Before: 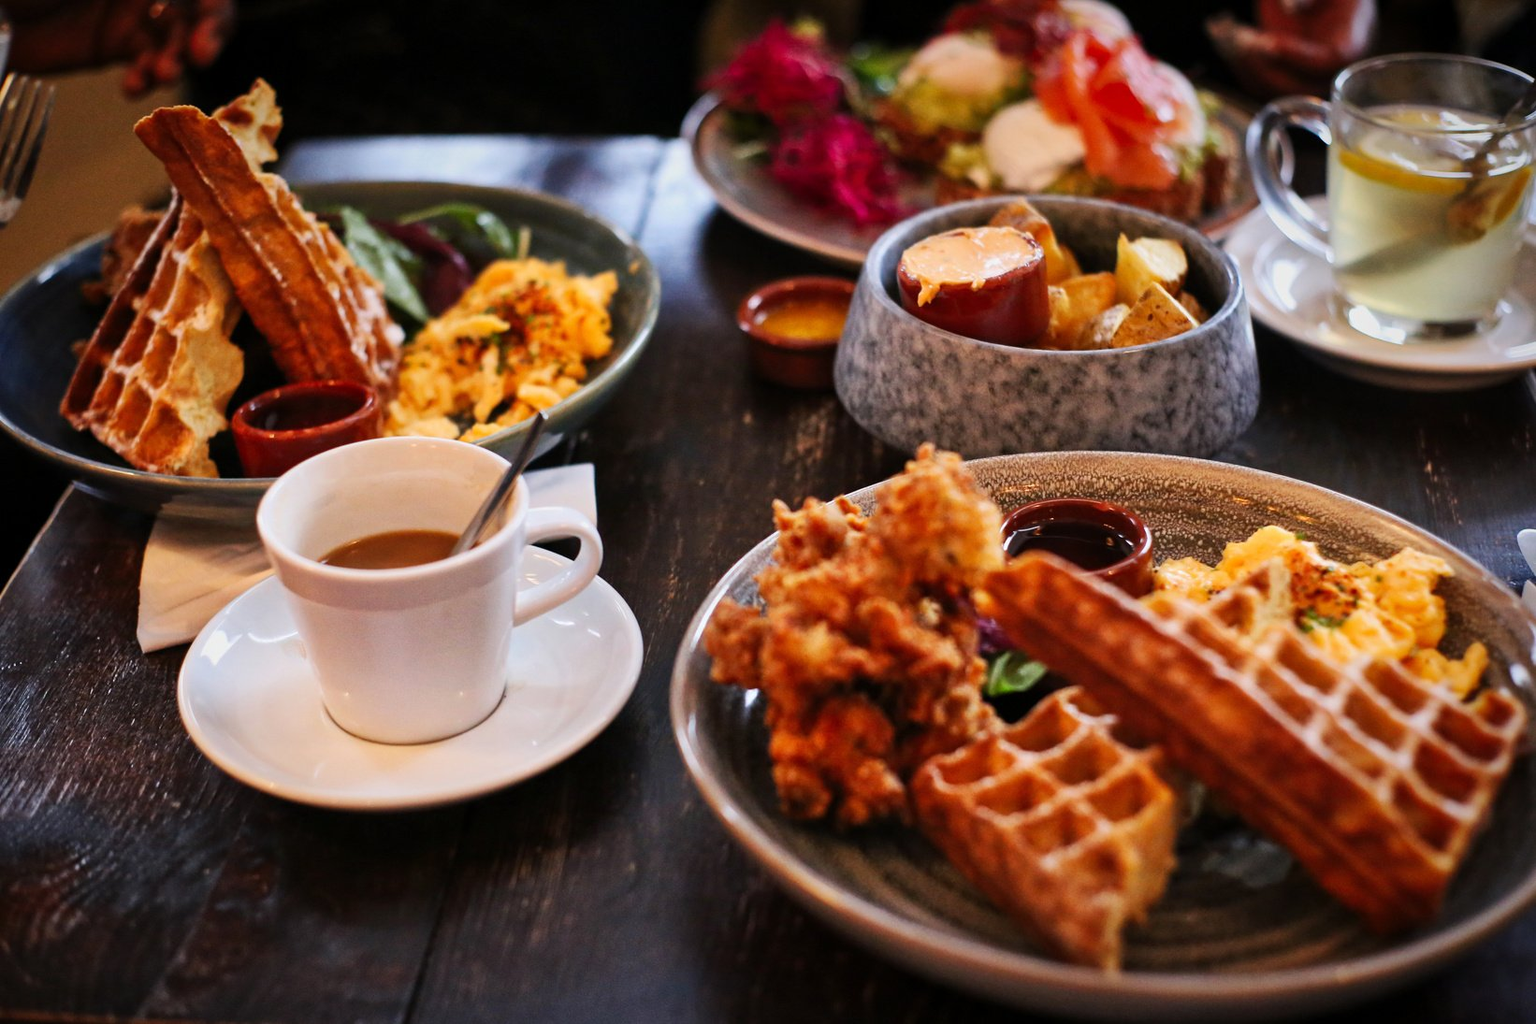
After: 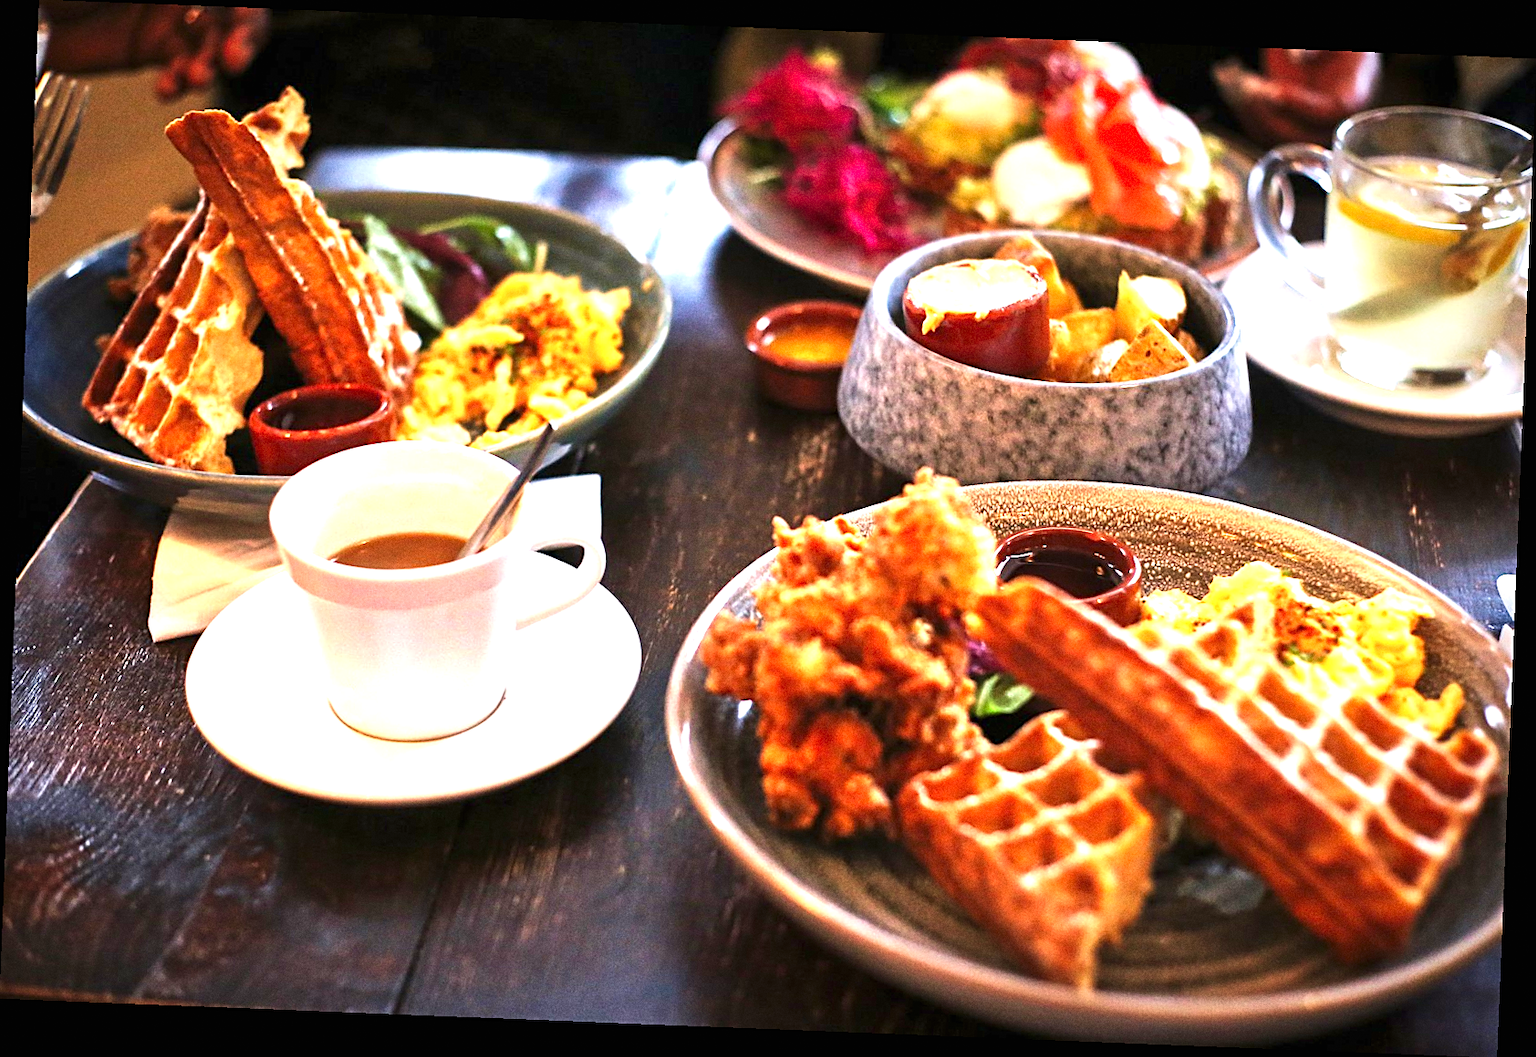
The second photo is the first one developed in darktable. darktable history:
exposure: black level correction 0, exposure 1.45 EV, compensate exposure bias true, compensate highlight preservation false
grain: strength 26%
sharpen: on, module defaults
rotate and perspective: rotation 2.27°, automatic cropping off
velvia: on, module defaults
